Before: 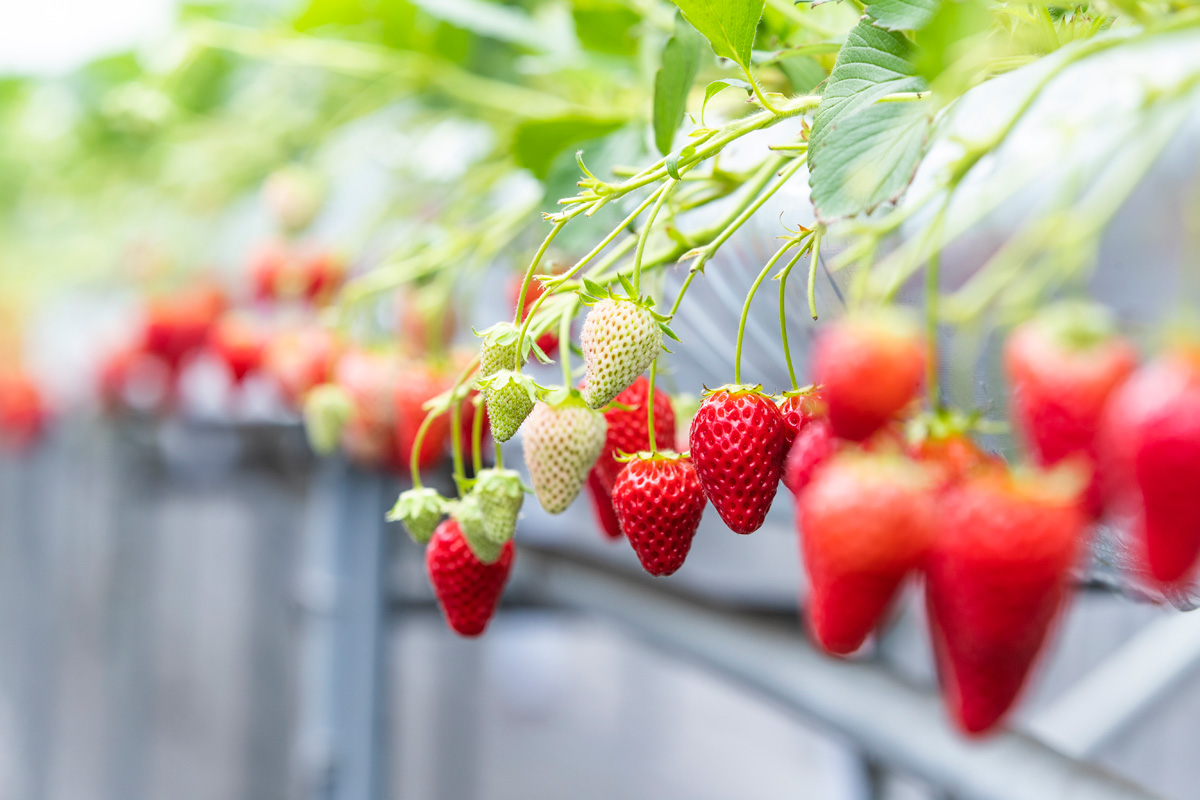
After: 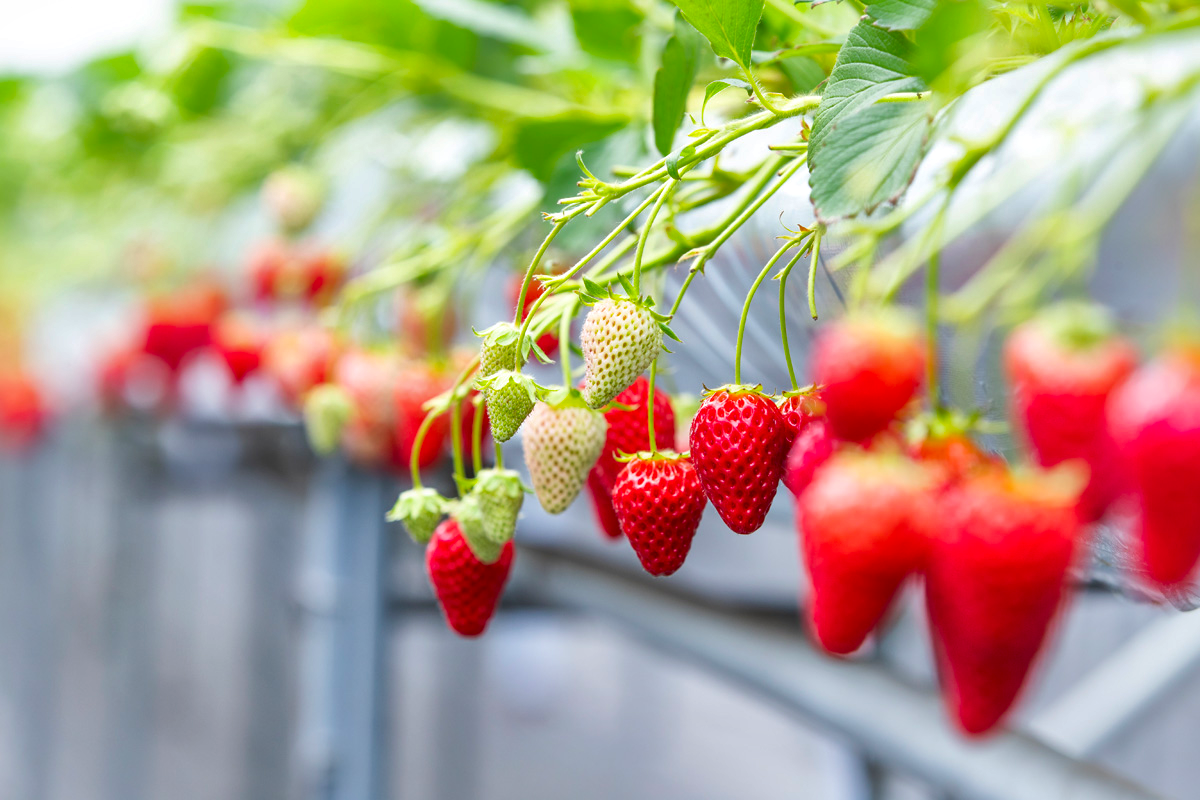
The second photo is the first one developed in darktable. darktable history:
local contrast: mode bilateral grid, contrast 19, coarseness 51, detail 120%, midtone range 0.2
shadows and highlights: on, module defaults
contrast brightness saturation: contrast 0.037, saturation 0.164
